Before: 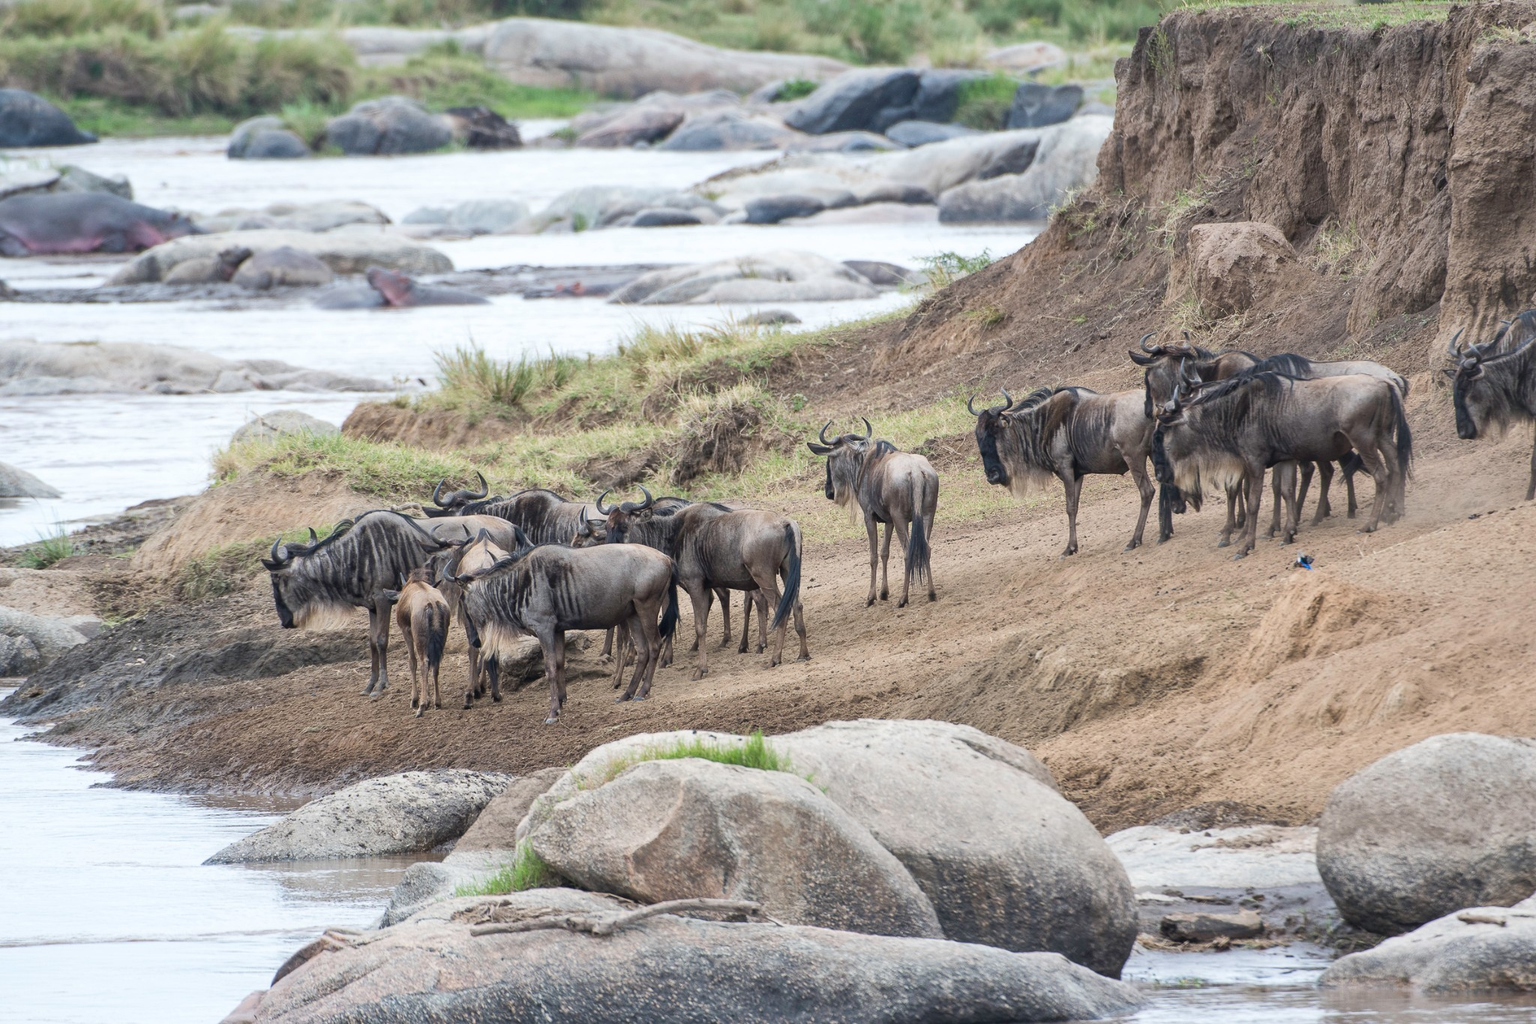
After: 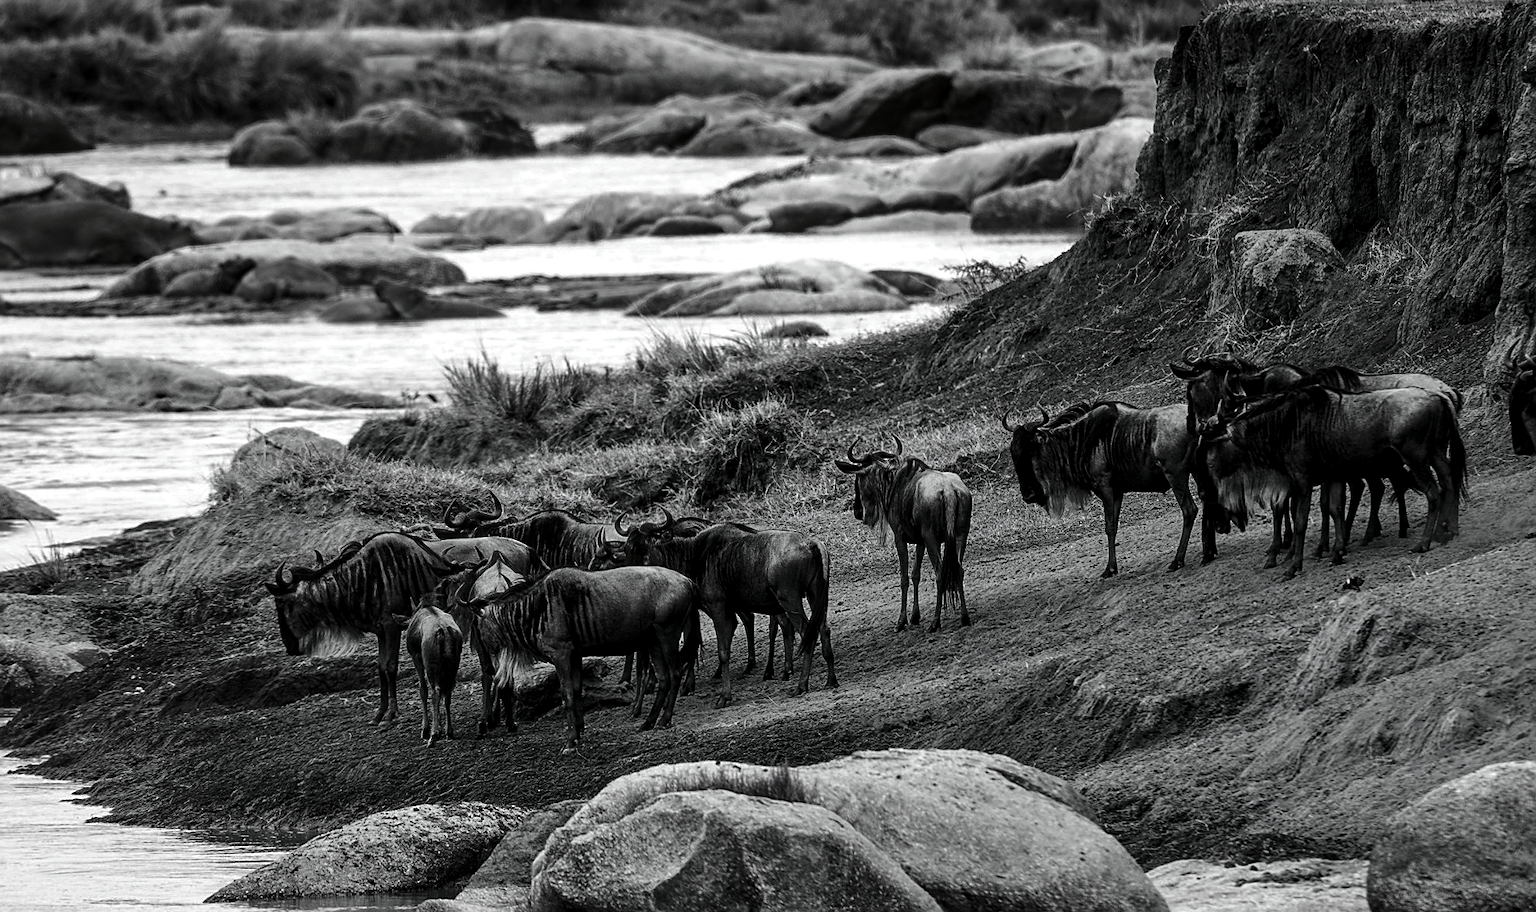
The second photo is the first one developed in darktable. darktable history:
color balance rgb: highlights gain › chroma 4.036%, highlights gain › hue 200.38°, perceptual saturation grading › global saturation 0.614%, perceptual saturation grading › highlights -9.062%, perceptual saturation grading › mid-tones 18.363%, perceptual saturation grading › shadows 28.62%, hue shift 177.75°, global vibrance 49.898%, contrast 0.64%
contrast brightness saturation: contrast 0.015, brightness -0.987, saturation -0.983
tone equalizer: smoothing diameter 24.98%, edges refinement/feathering 9.45, preserve details guided filter
shadows and highlights: shadows 34.54, highlights -34.79, soften with gaussian
sharpen: on, module defaults
crop and rotate: angle 0.139°, left 0.327%, right 3.494%, bottom 14.333%
local contrast: on, module defaults
